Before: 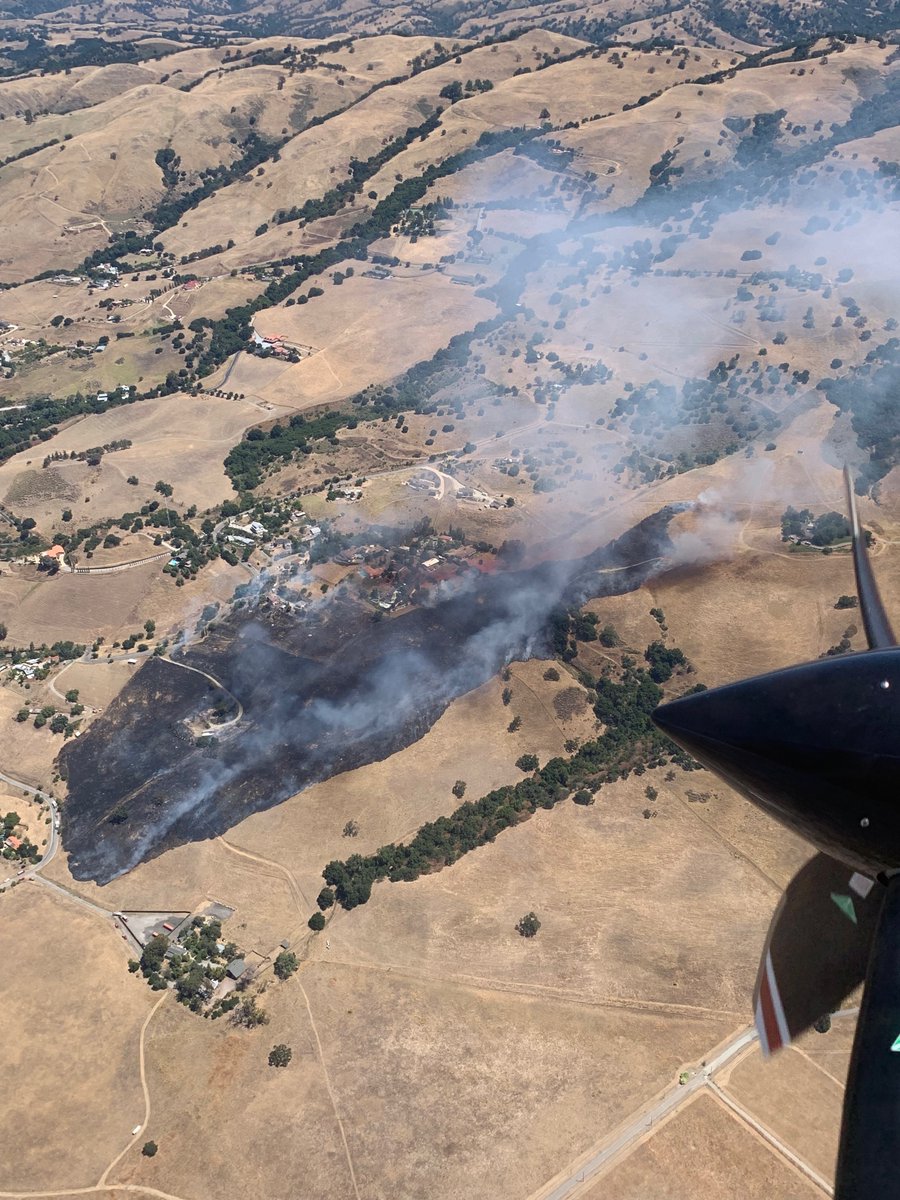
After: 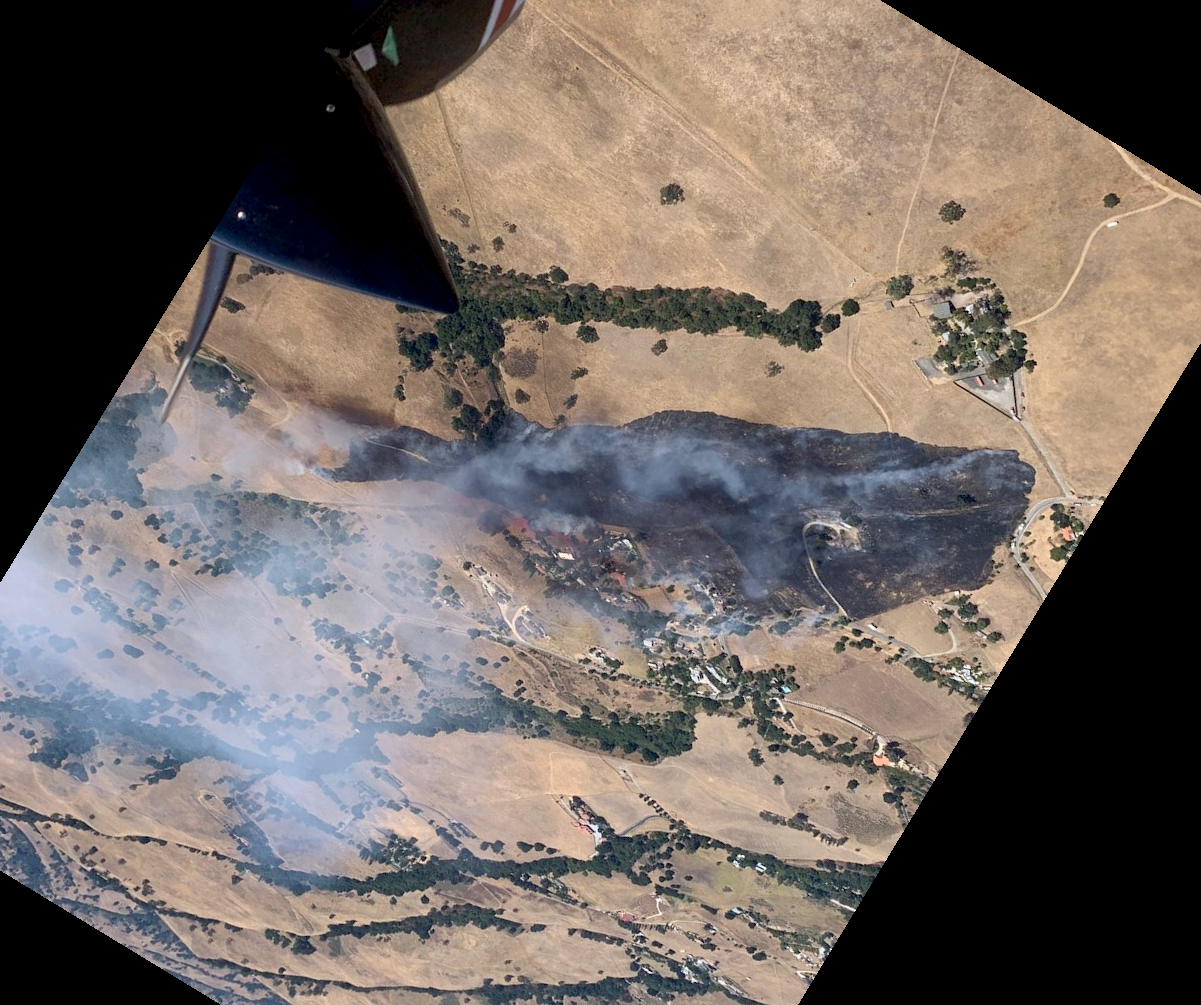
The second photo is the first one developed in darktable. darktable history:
exposure: black level correction 0.009, compensate highlight preservation false
crop and rotate: angle 148.68°, left 9.111%, top 15.603%, right 4.588%, bottom 17.041%
